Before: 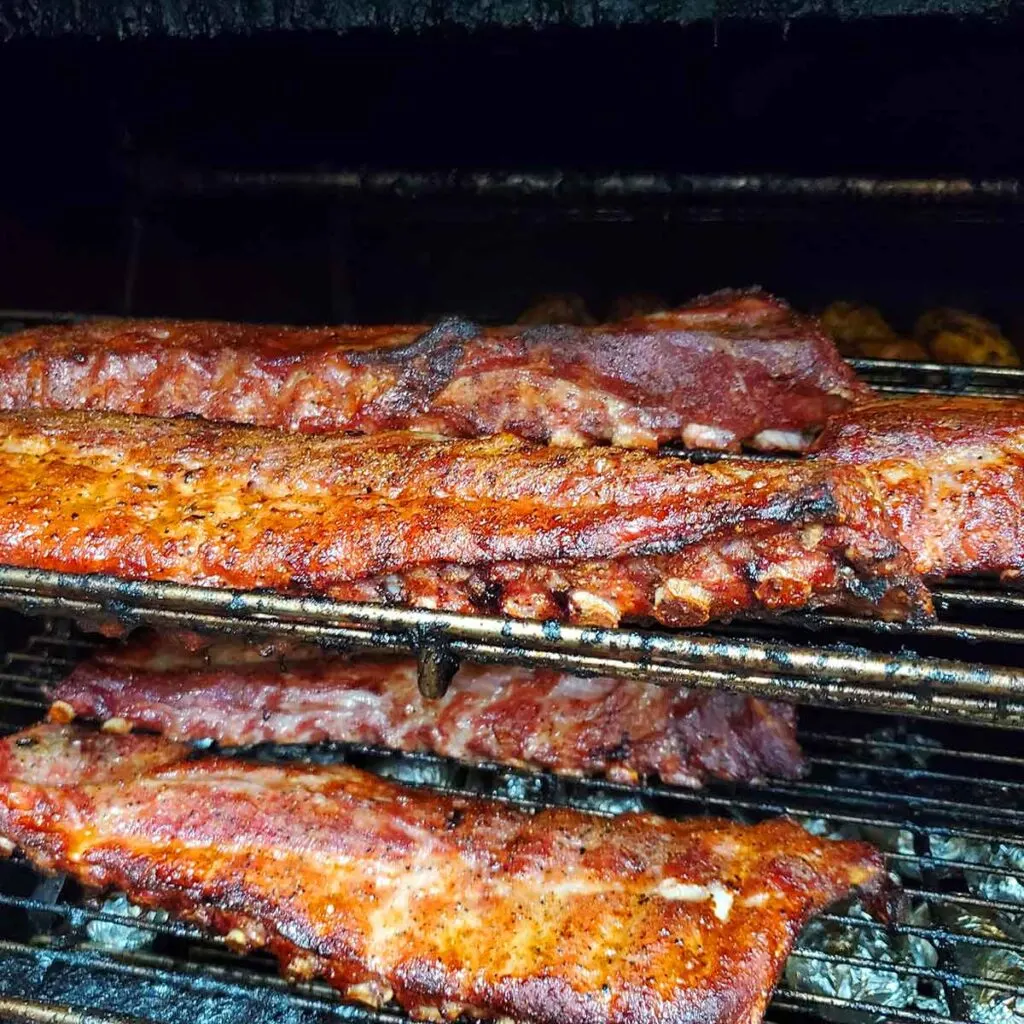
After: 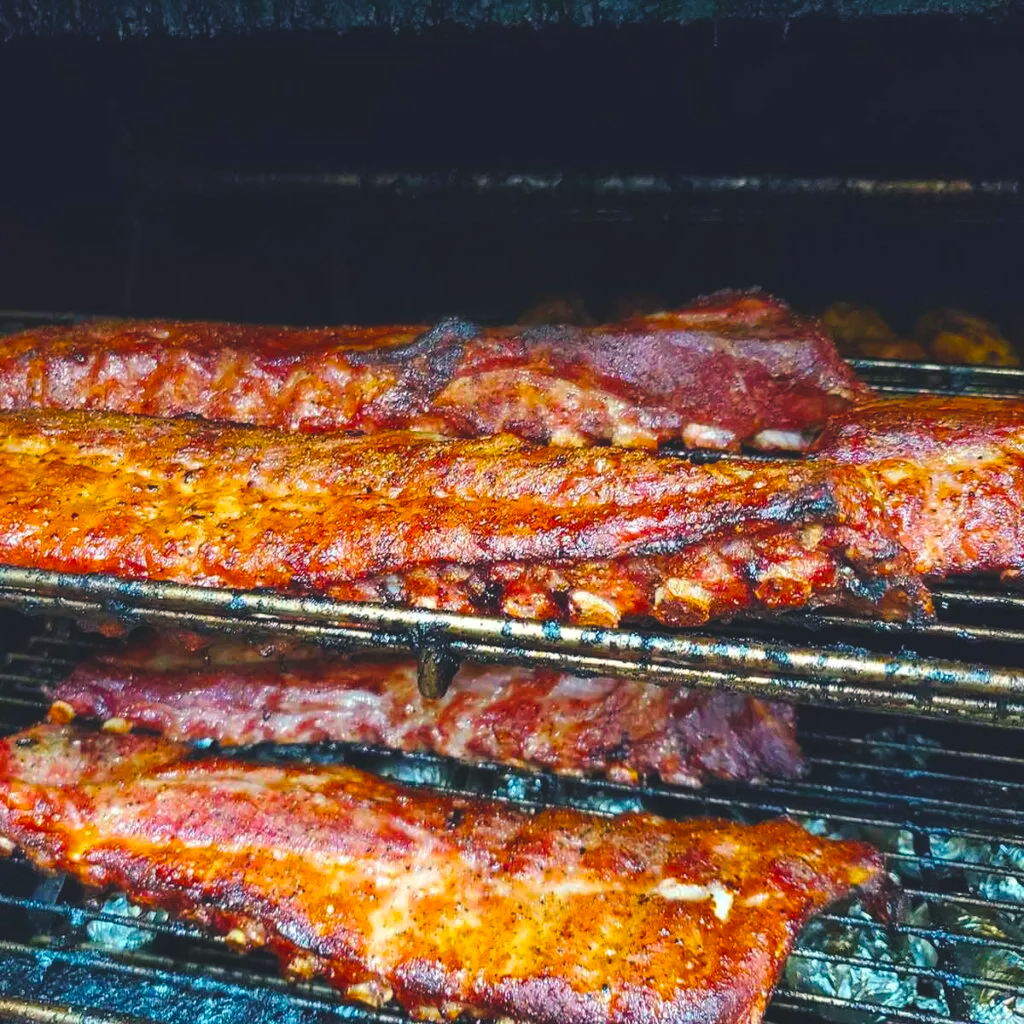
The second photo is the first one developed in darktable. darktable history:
color balance rgb: shadows lift › chroma 3.297%, shadows lift › hue 242.7°, global offset › luminance 1.478%, perceptual saturation grading › global saturation 29.347%, perceptual saturation grading › mid-tones 12.174%, perceptual saturation grading › shadows 10.113%, global vibrance 18.52%
